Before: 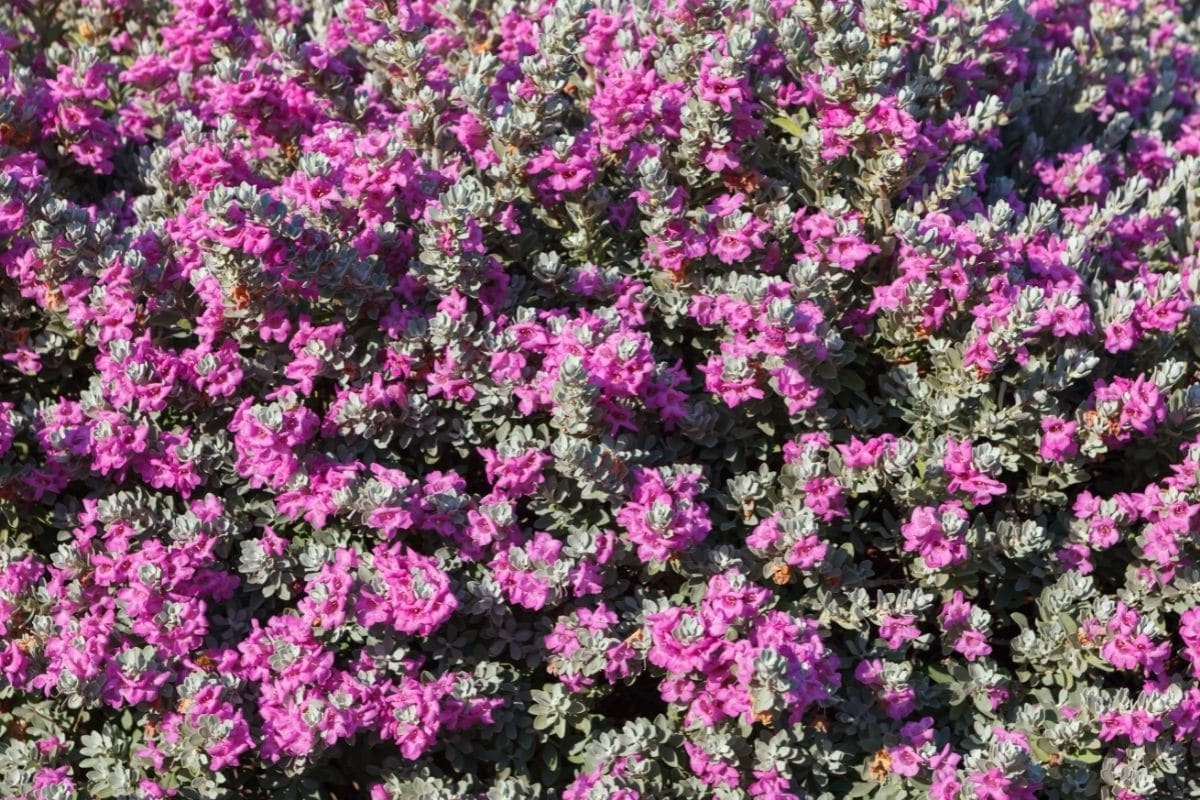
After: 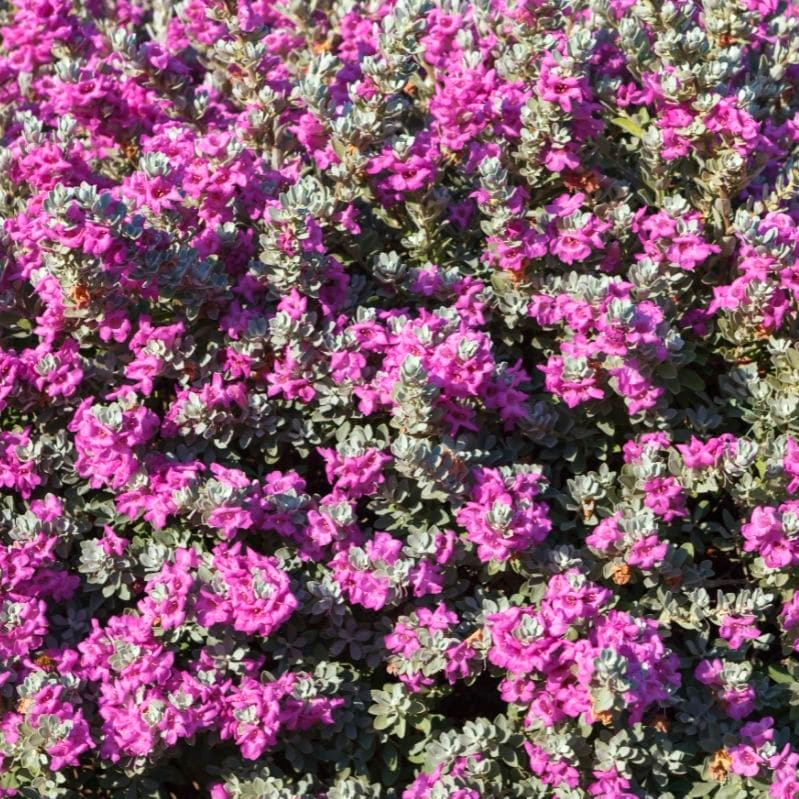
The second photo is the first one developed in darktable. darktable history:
levels: levels [0, 0.48, 0.961]
crop and rotate: left 13.409%, right 19.924%
velvia: strength 27%
